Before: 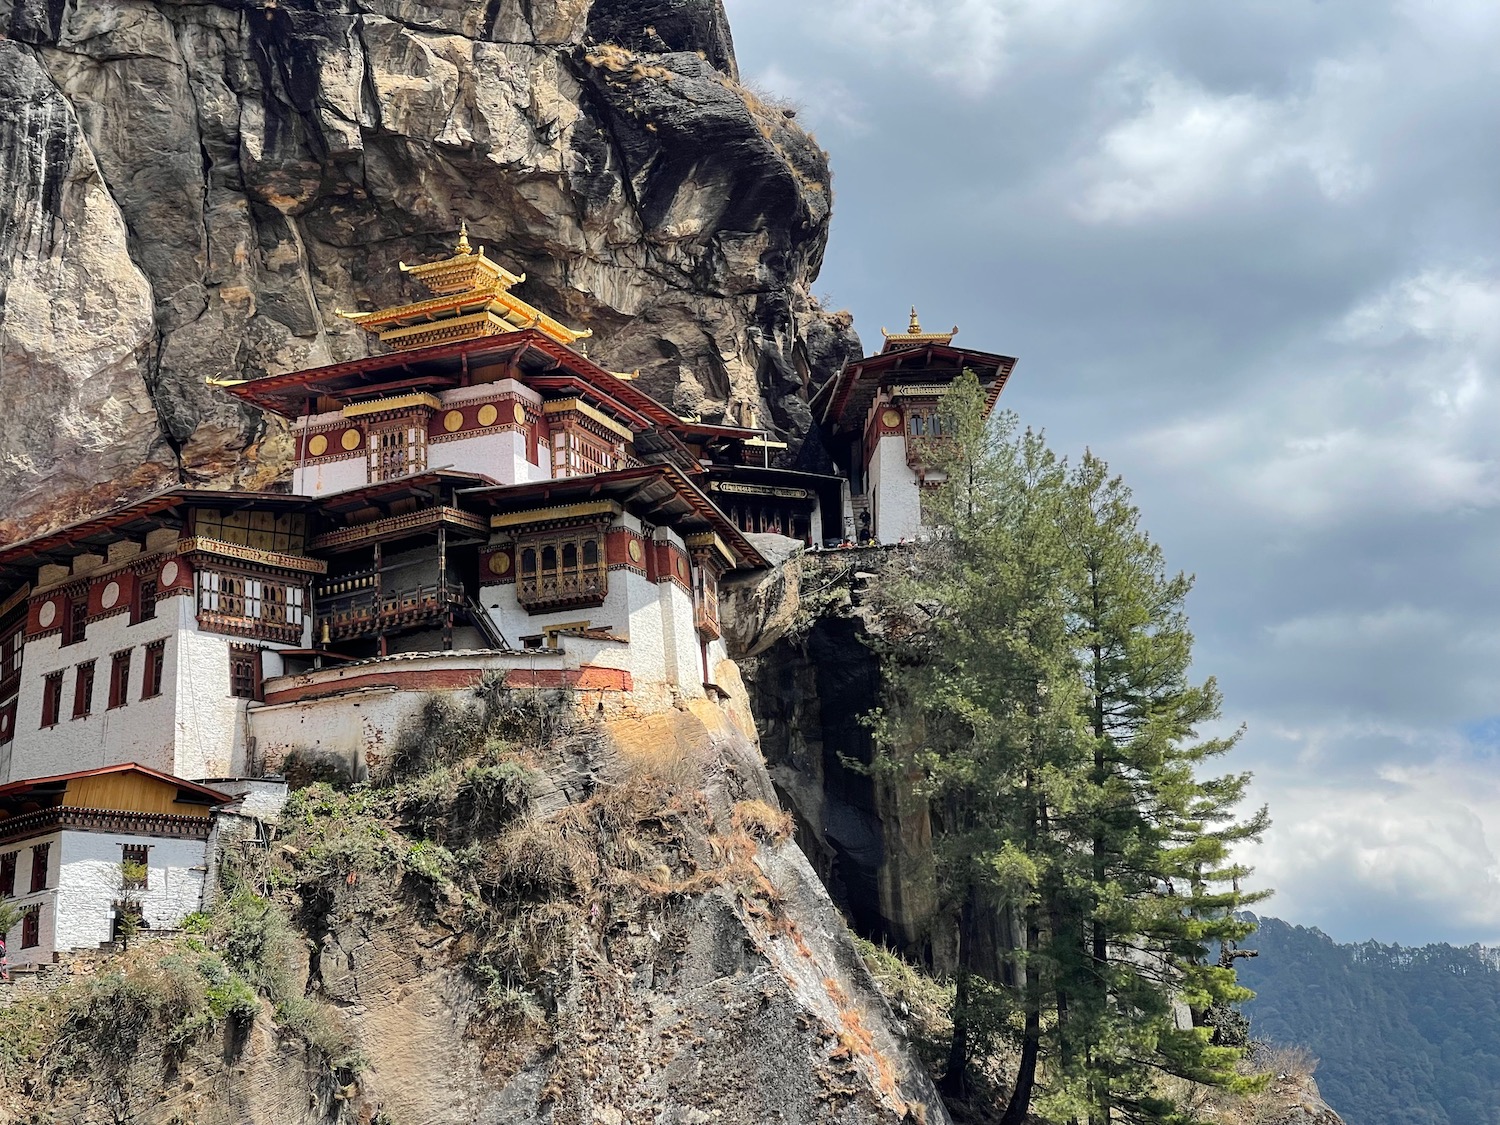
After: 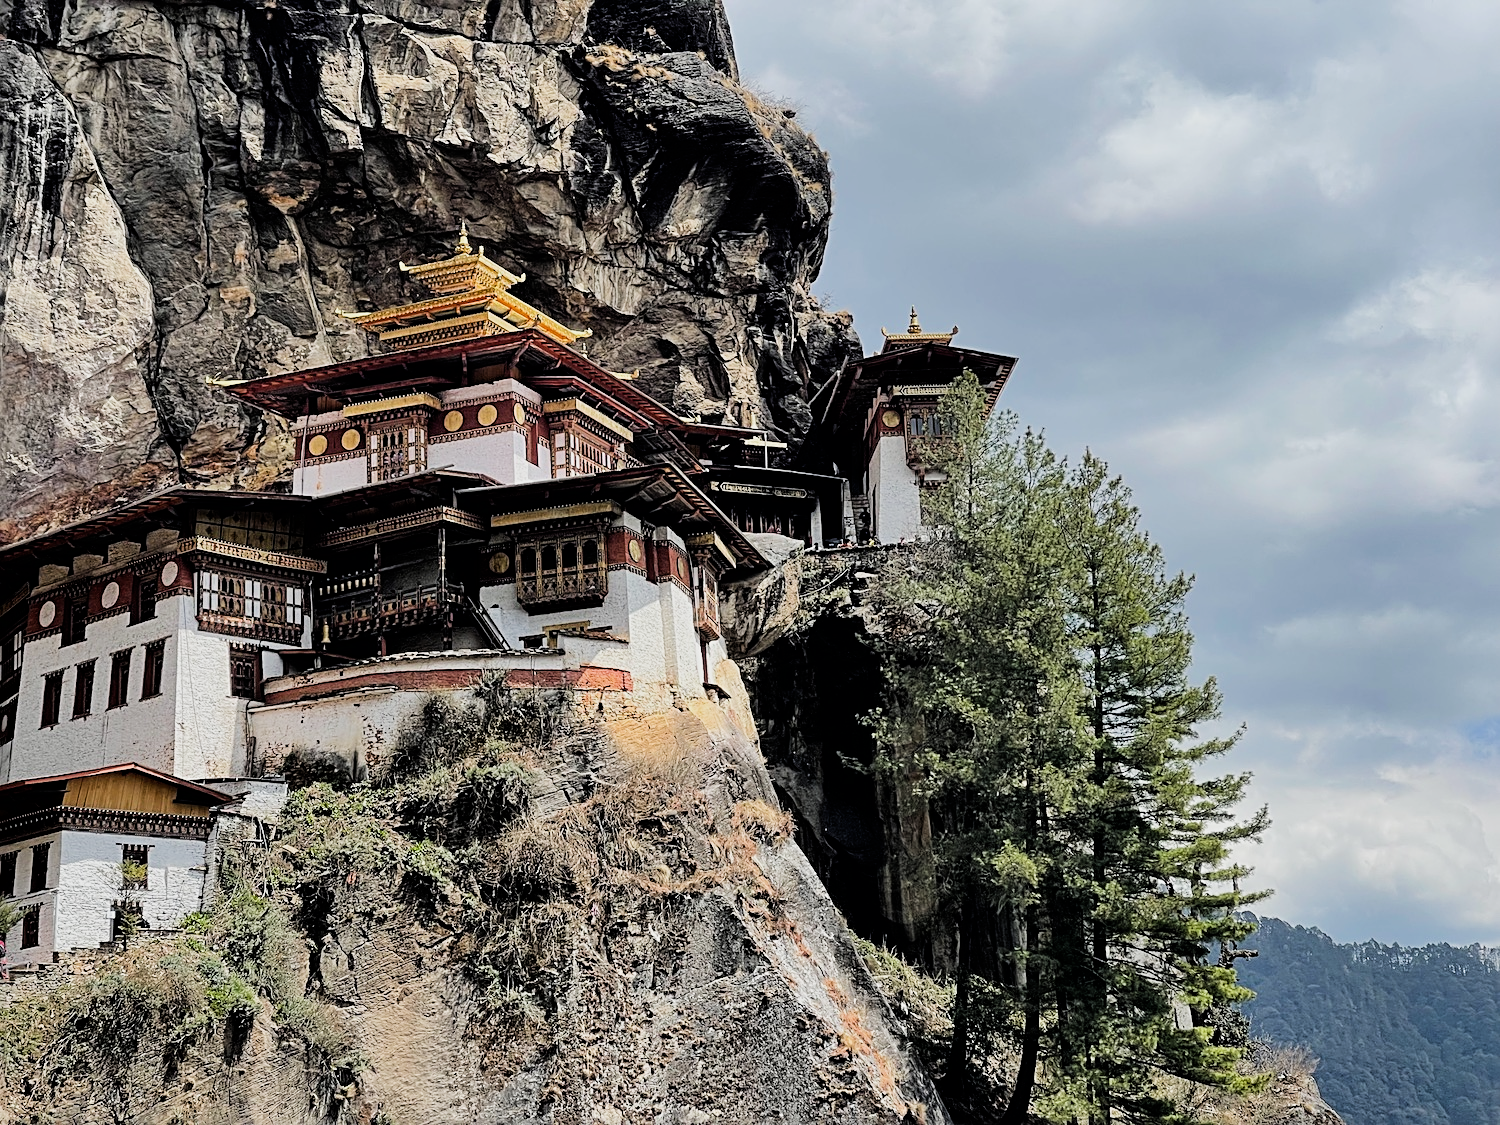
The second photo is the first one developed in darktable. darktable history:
sharpen: radius 2.739
filmic rgb: black relative exposure -5.03 EV, white relative exposure 3.96 EV, hardness 2.88, contrast 1.301, highlights saturation mix -30.66%
